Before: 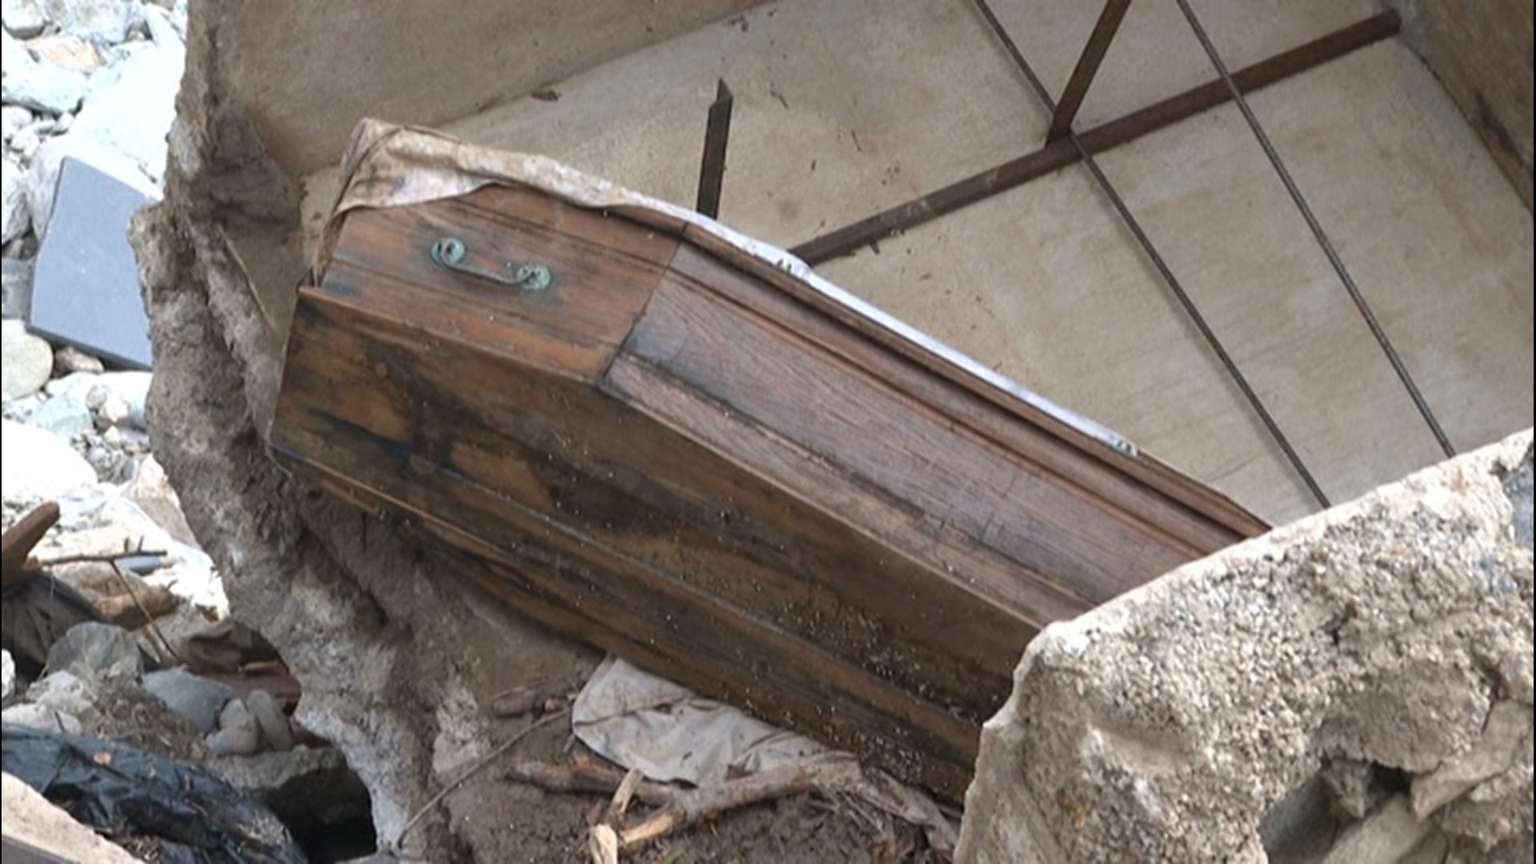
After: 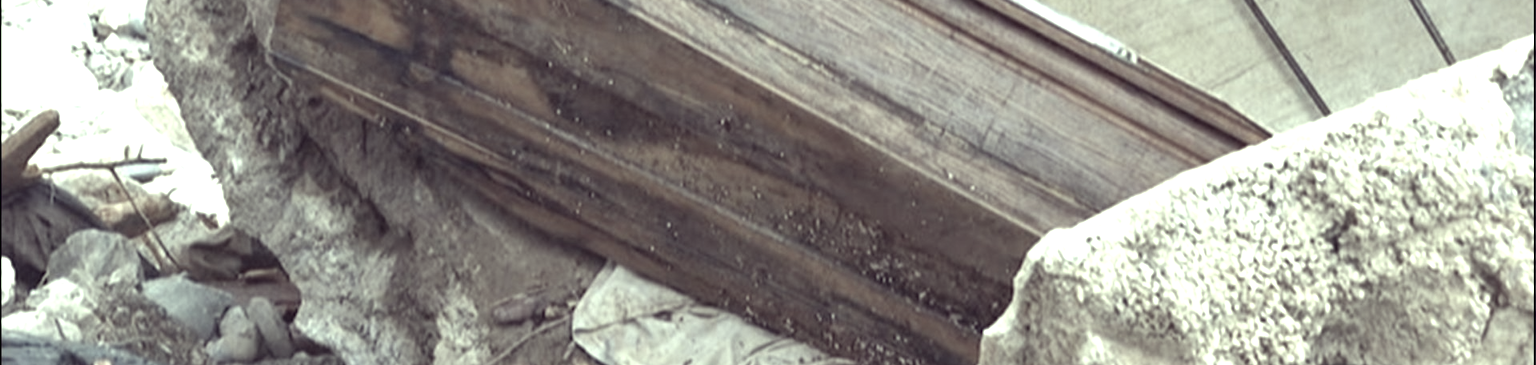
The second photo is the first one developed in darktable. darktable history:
exposure: black level correction 0, exposure 0.896 EV, compensate highlight preservation false
crop: top 45.493%, bottom 12.115%
shadows and highlights: shadows 37.62, highlights -27.01, soften with gaussian
color correction: highlights a* -20.71, highlights b* 20.82, shadows a* 19.45, shadows b* -19.86, saturation 0.457
local contrast: highlights 107%, shadows 99%, detail 119%, midtone range 0.2
